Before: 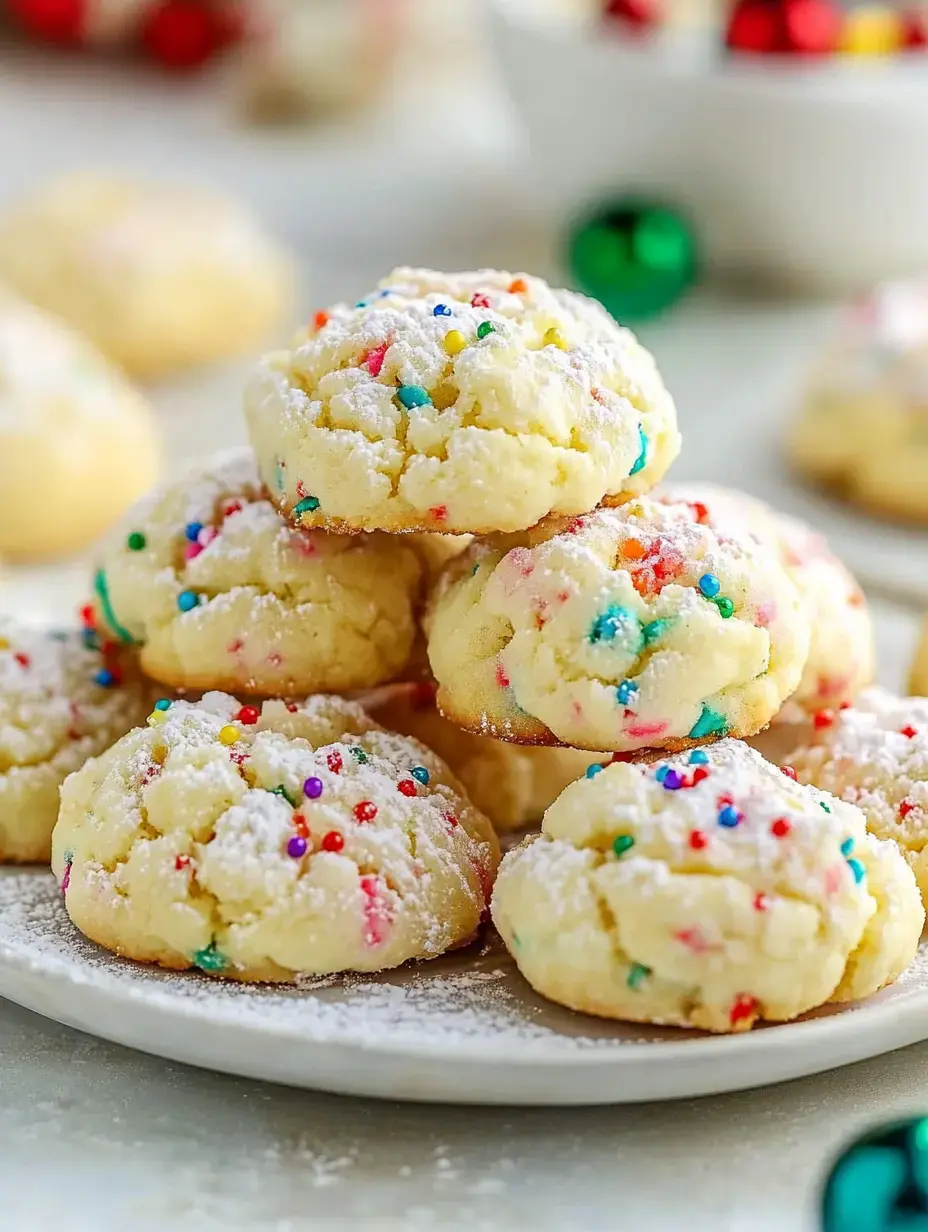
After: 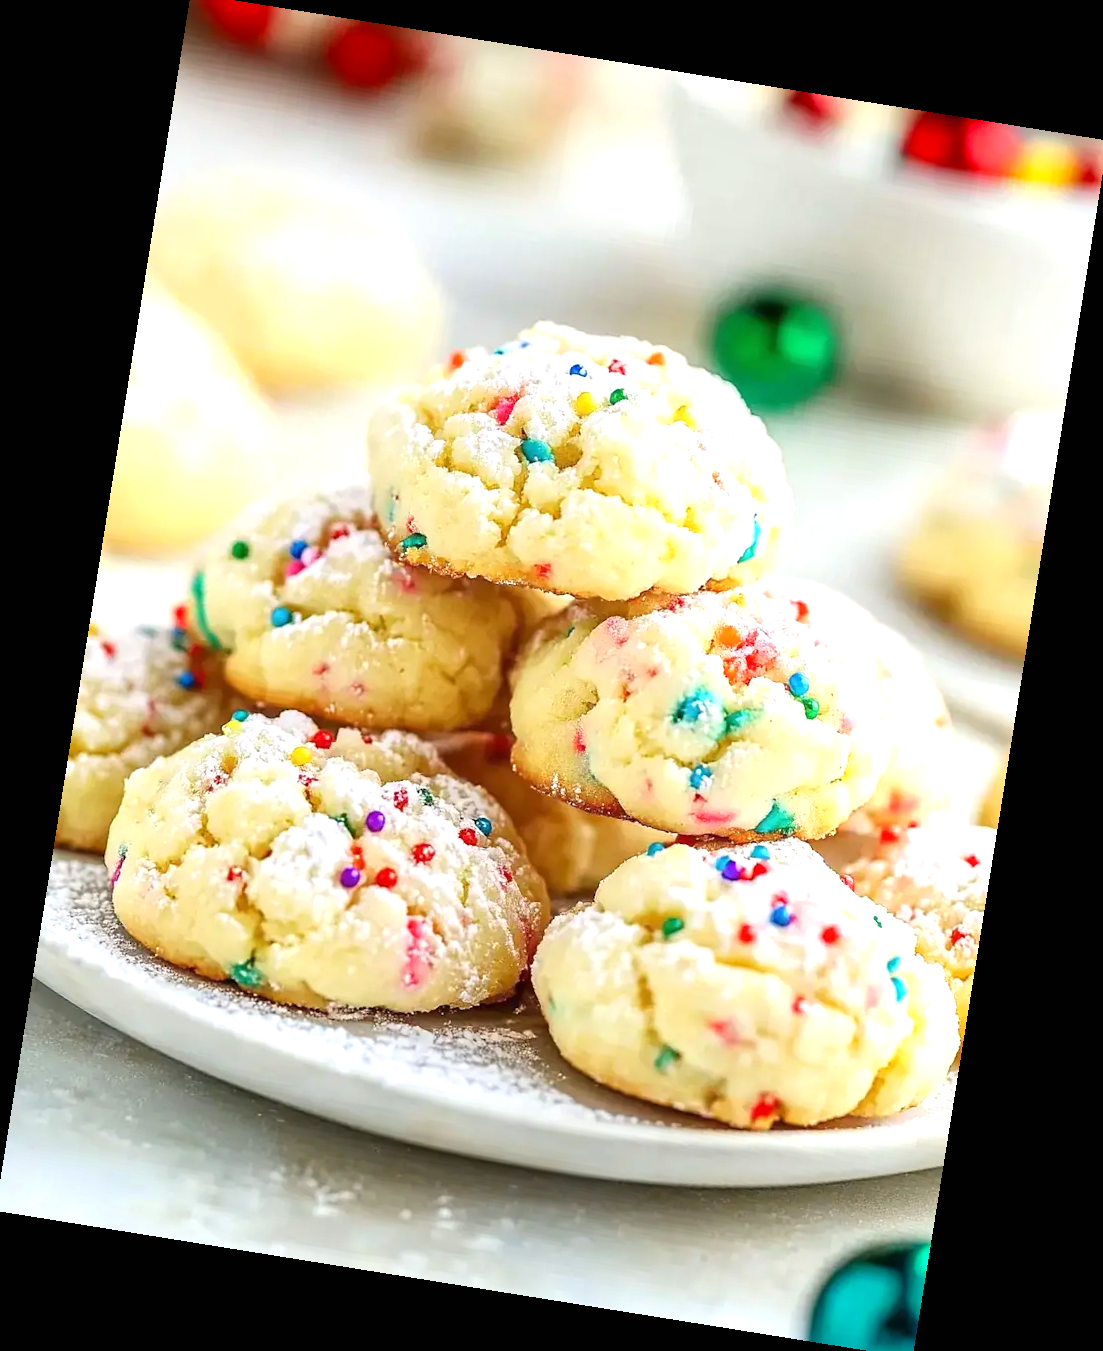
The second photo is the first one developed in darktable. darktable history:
rotate and perspective: rotation 9.12°, automatic cropping off
crop: left 0.434%, top 0.485%, right 0.244%, bottom 0.386%
exposure: black level correction 0, exposure 0.7 EV, compensate exposure bias true, compensate highlight preservation false
vignetting: brightness -0.233, saturation 0.141
